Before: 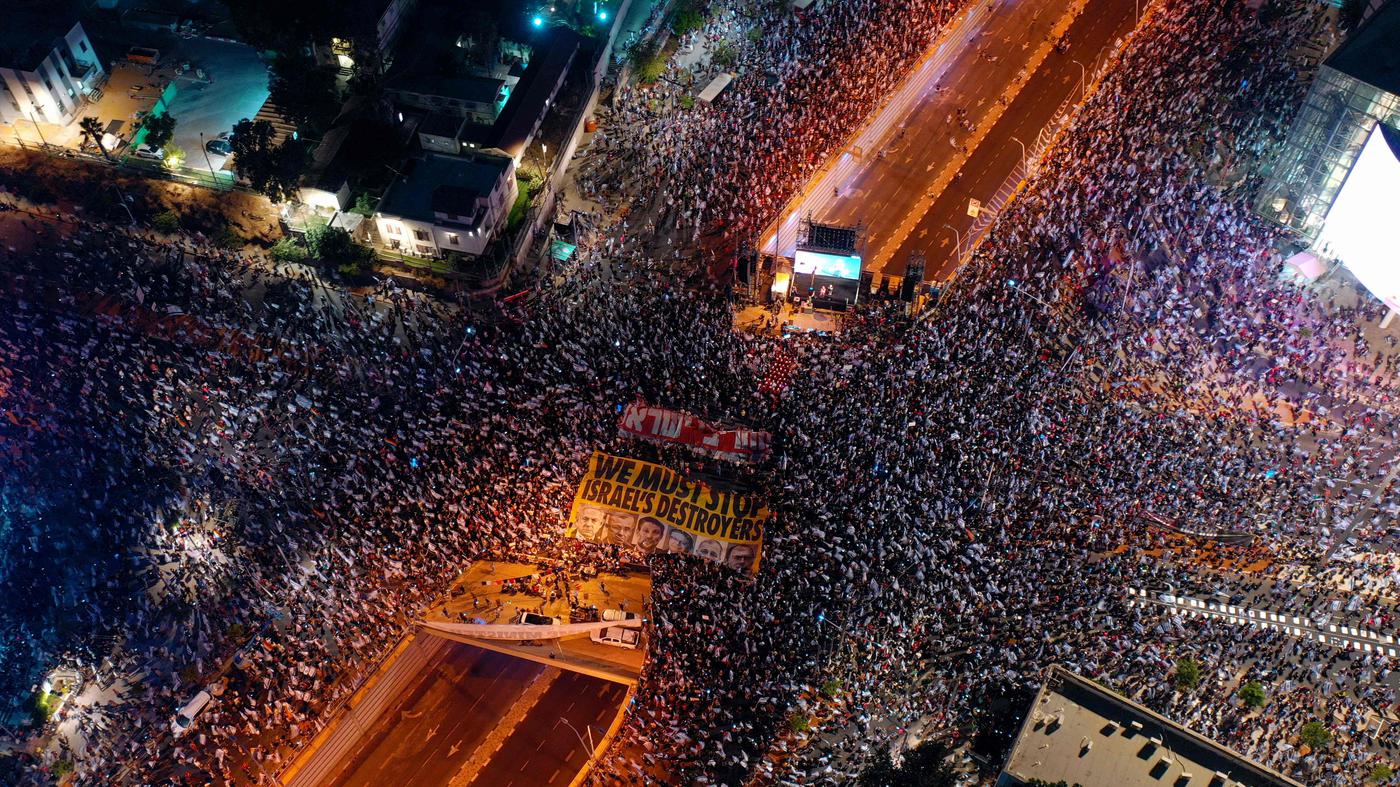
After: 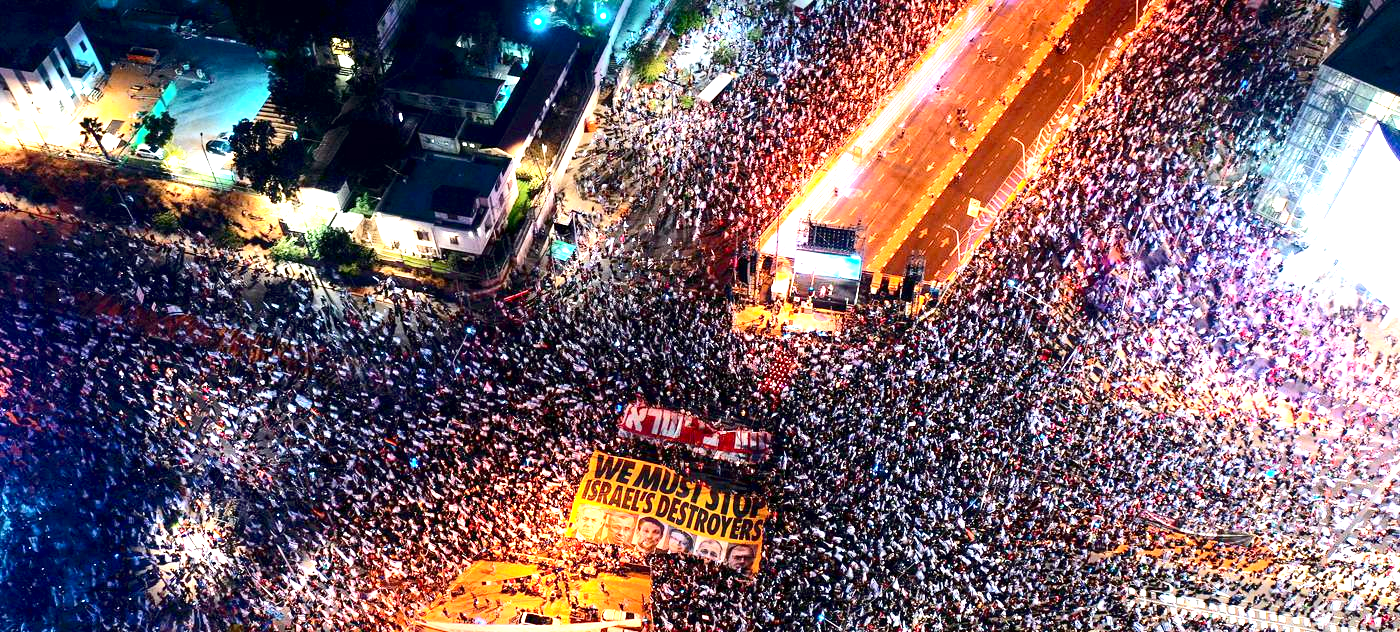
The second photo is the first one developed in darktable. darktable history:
crop: bottom 19.616%
exposure: black level correction 0.001, exposure 2.001 EV, compensate exposure bias true, compensate highlight preservation false
tone curve: curves: ch0 [(0, 0) (0.055, 0.031) (0.282, 0.215) (0.729, 0.785) (1, 1)], color space Lab, independent channels, preserve colors none
tone equalizer: edges refinement/feathering 500, mask exposure compensation -1.57 EV, preserve details no
